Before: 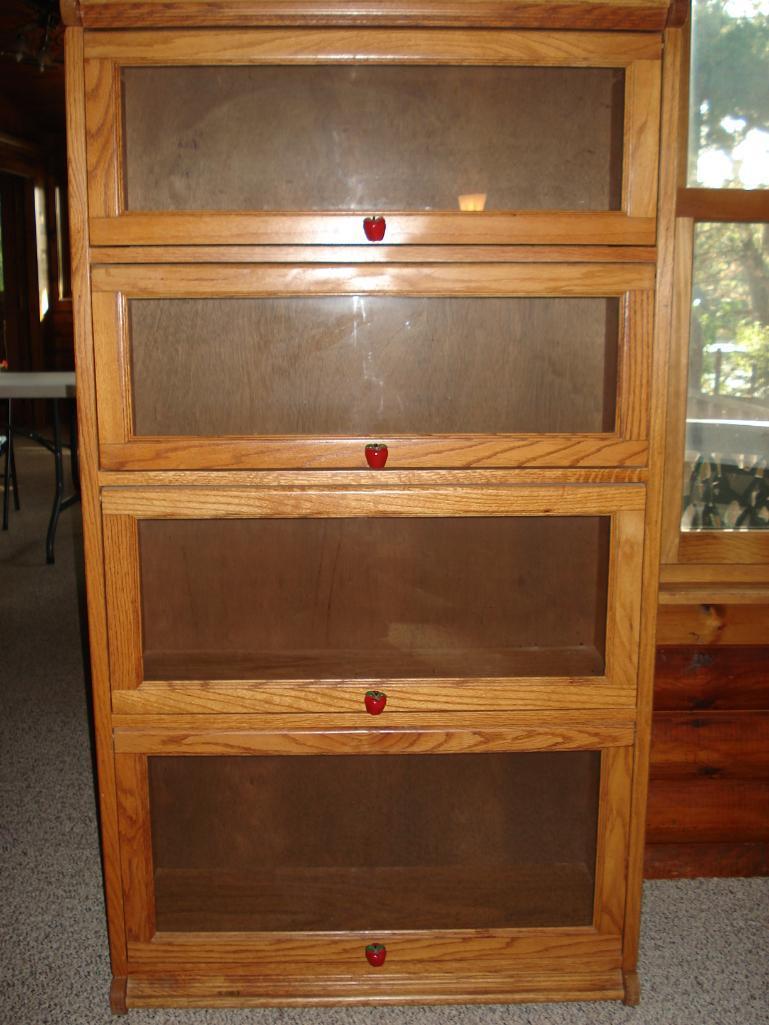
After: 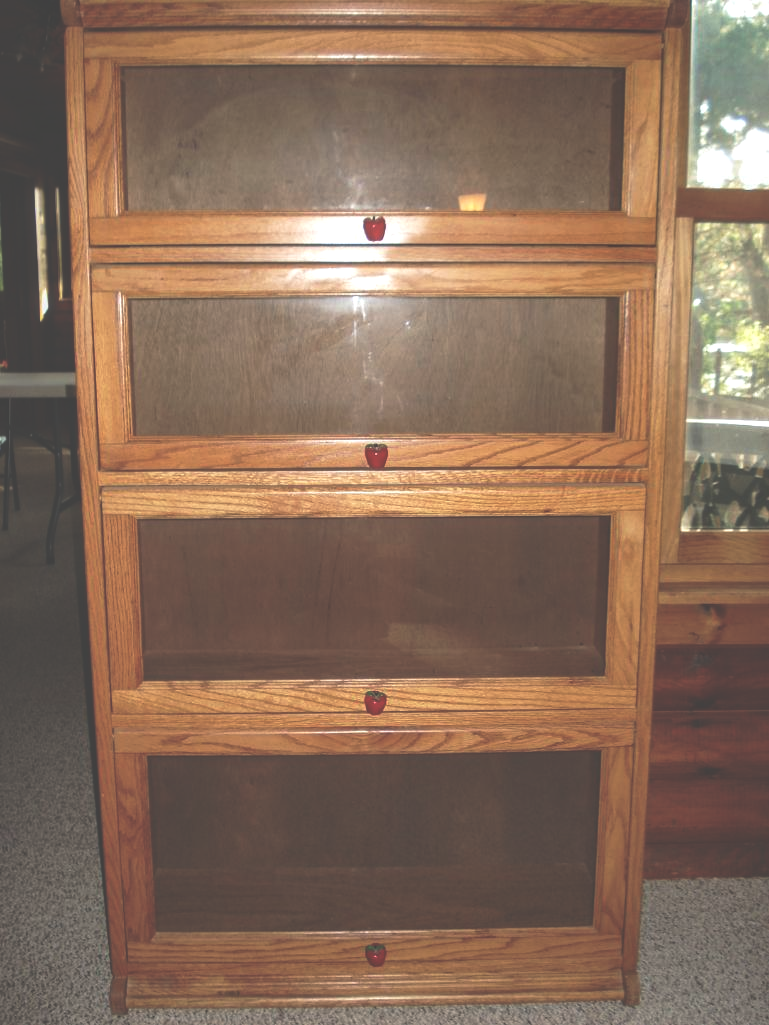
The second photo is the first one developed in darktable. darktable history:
tone curve: curves: ch0 [(0, 0) (0.003, 0.013) (0.011, 0.02) (0.025, 0.037) (0.044, 0.068) (0.069, 0.108) (0.1, 0.138) (0.136, 0.168) (0.177, 0.203) (0.224, 0.241) (0.277, 0.281) (0.335, 0.328) (0.399, 0.382) (0.468, 0.448) (0.543, 0.519) (0.623, 0.603) (0.709, 0.705) (0.801, 0.808) (0.898, 0.903) (1, 1)], preserve colors none
local contrast: detail 130%
exposure: black level correction -0.062, exposure -0.05 EV
